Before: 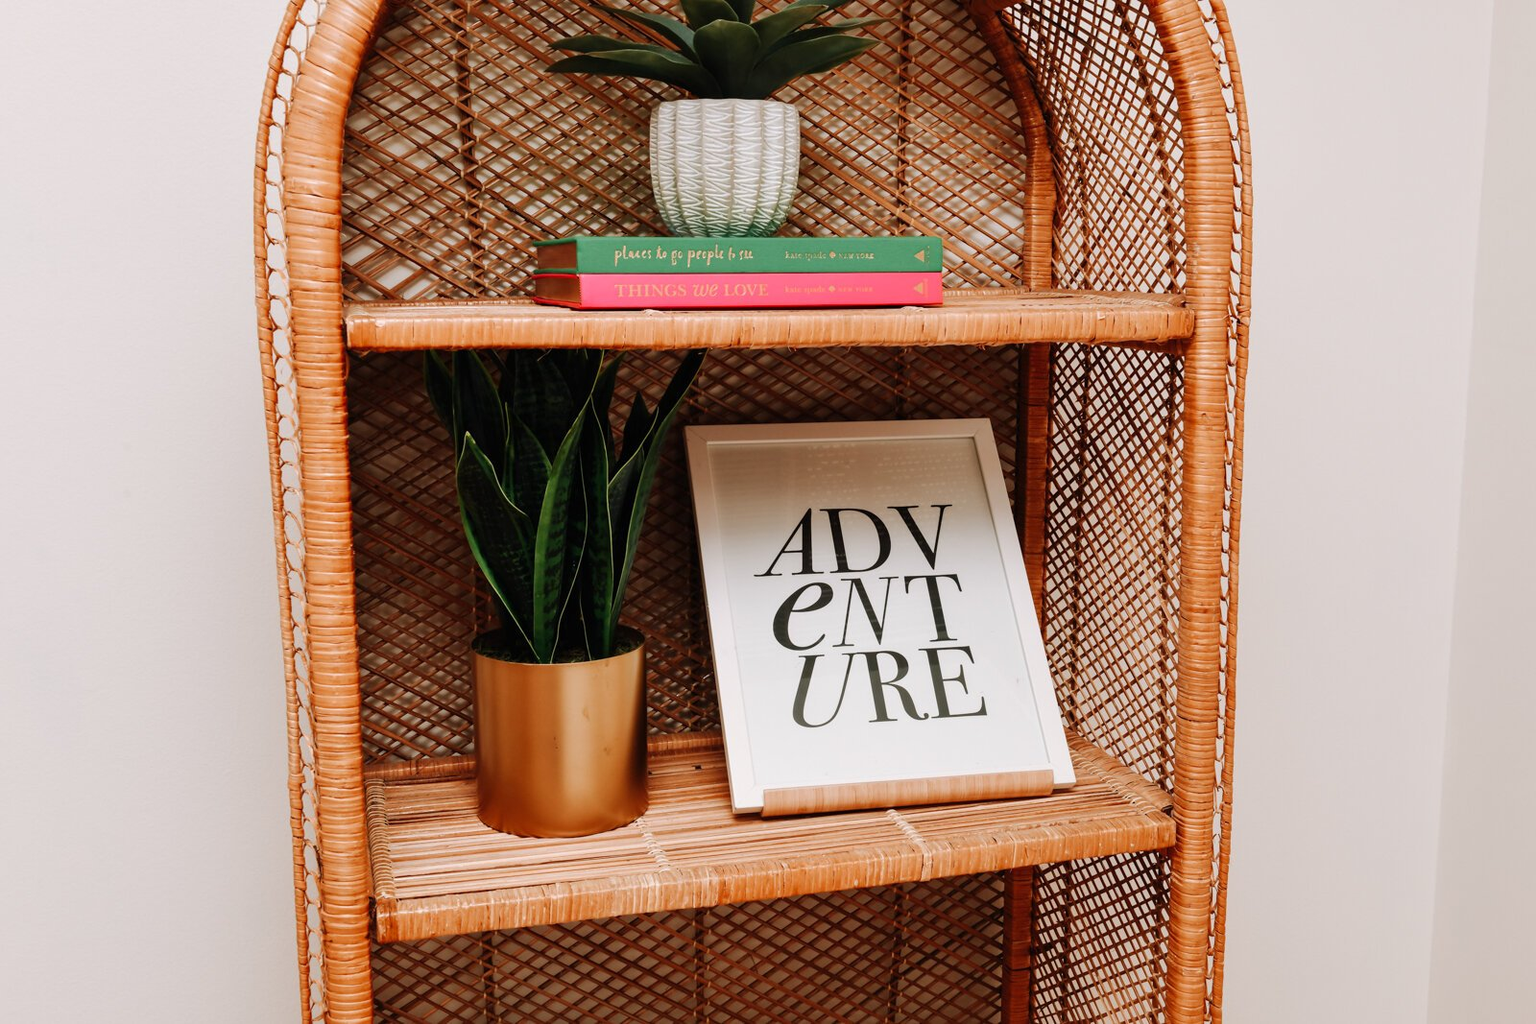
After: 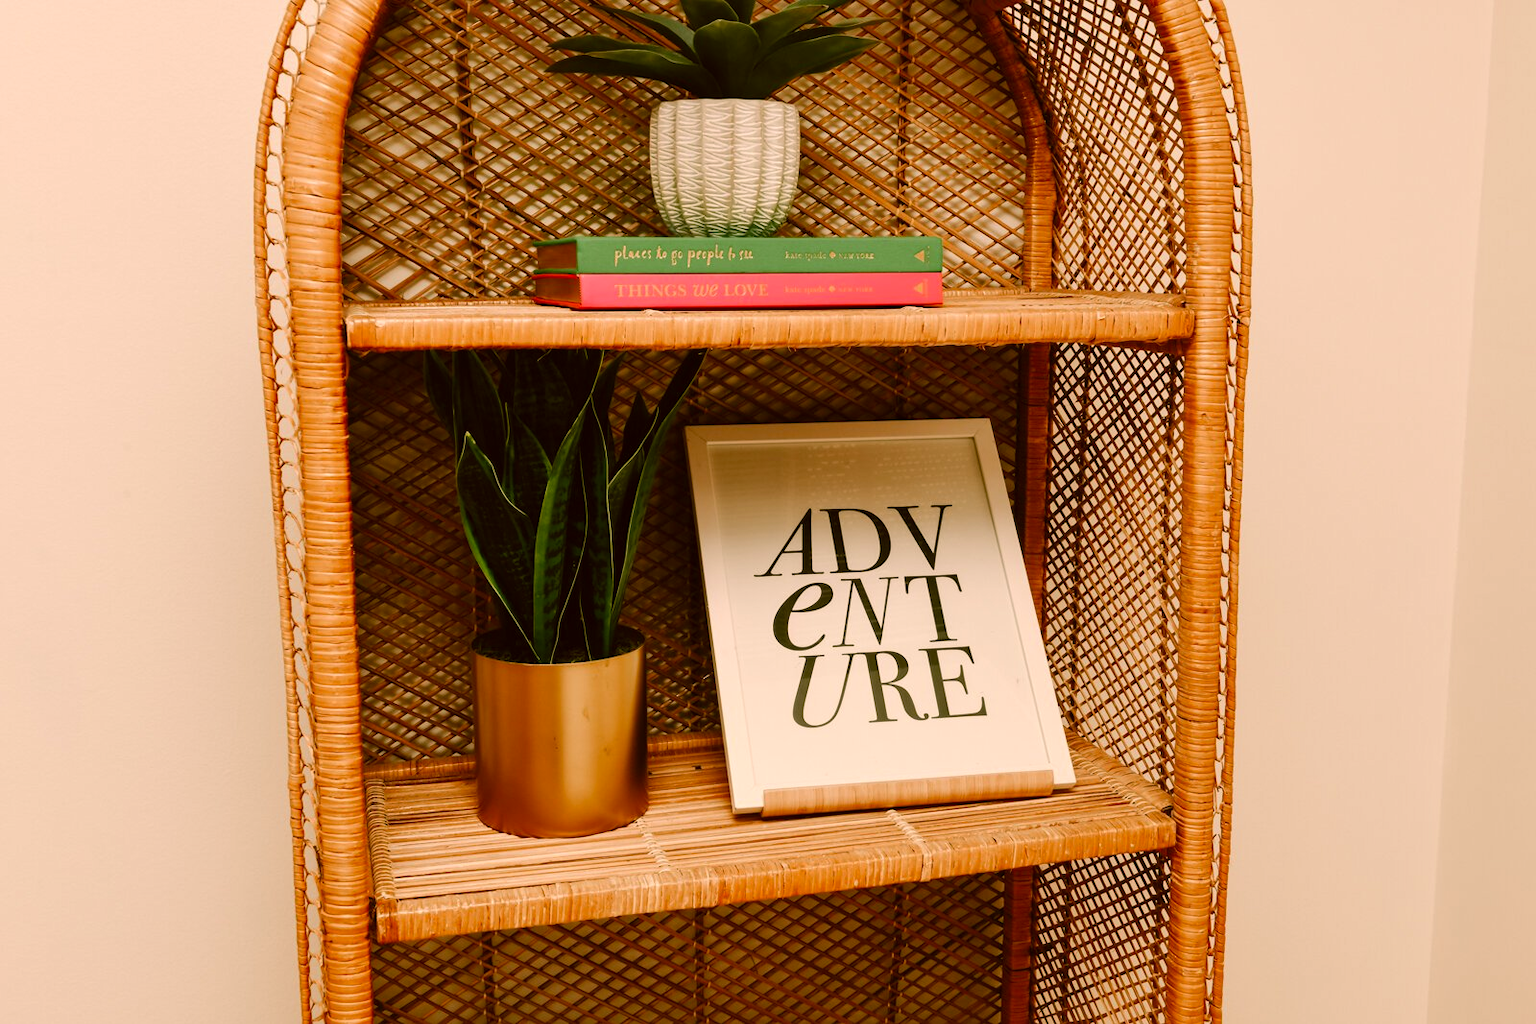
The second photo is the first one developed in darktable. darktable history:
color correction: highlights a* 8.89, highlights b* 15.57, shadows a* -0.668, shadows b* 26.57
